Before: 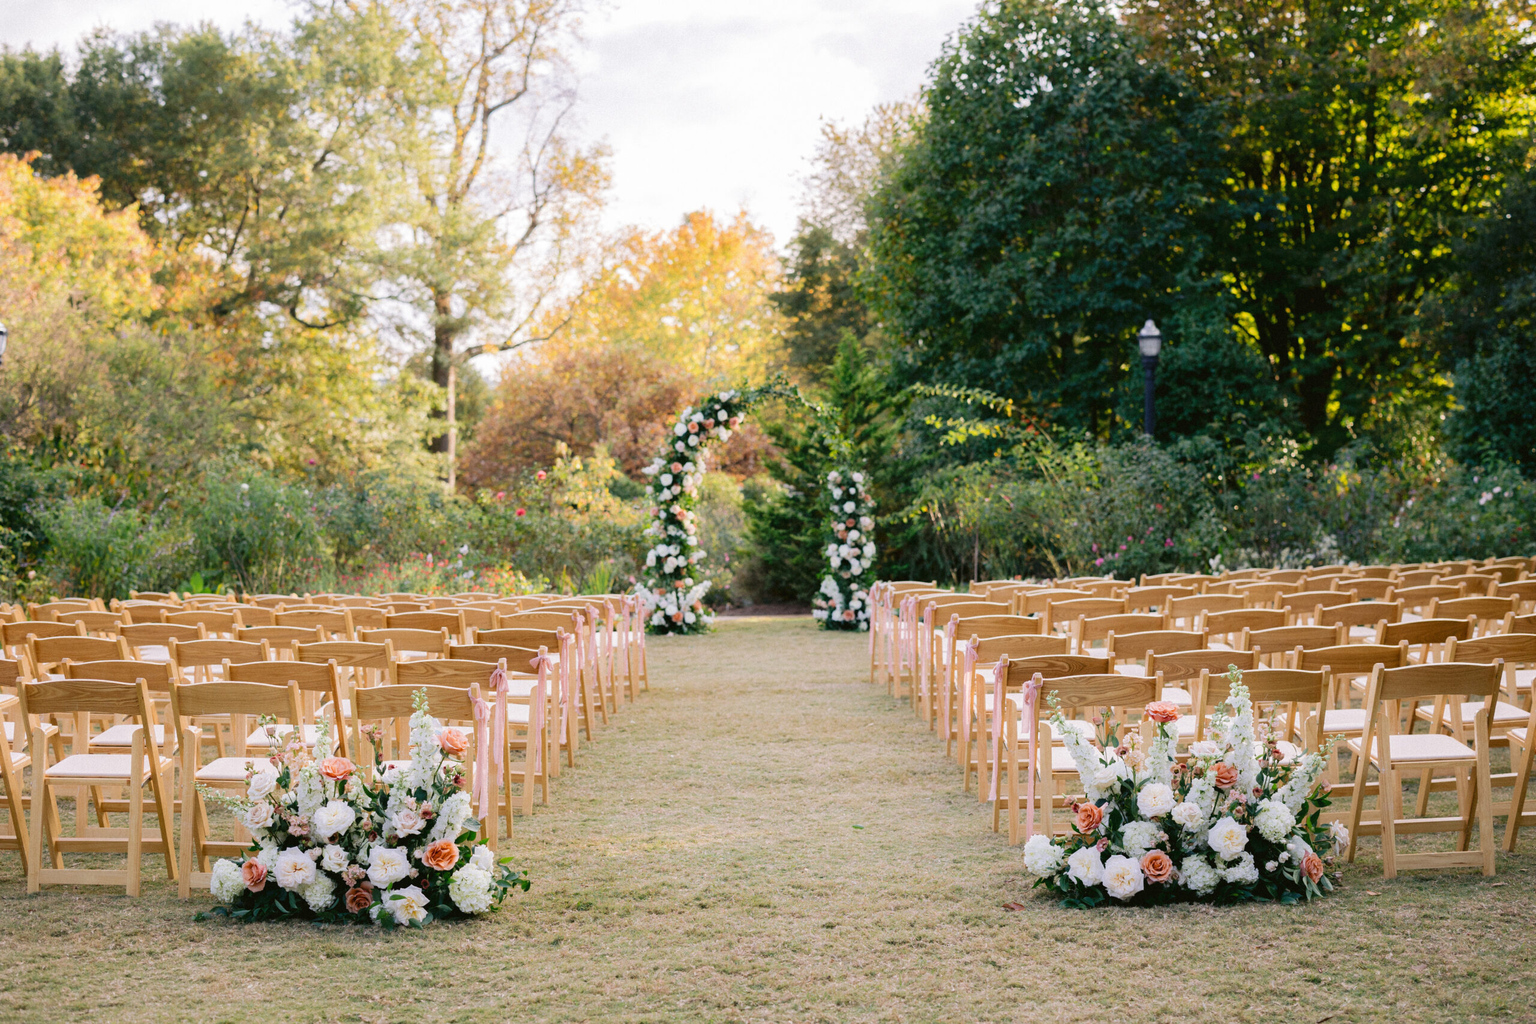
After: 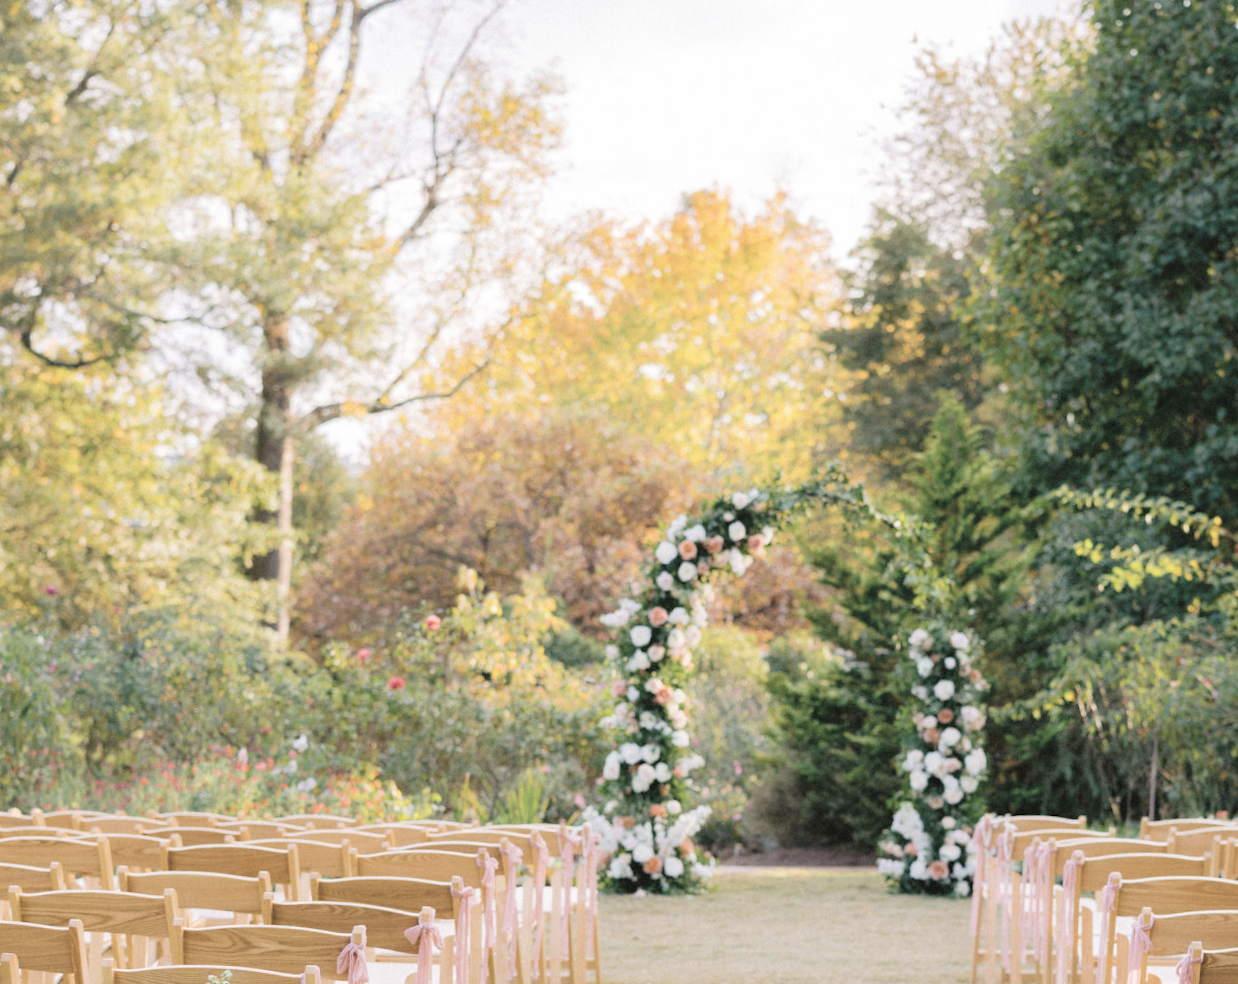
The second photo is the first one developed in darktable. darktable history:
crop: left 17.835%, top 7.675%, right 32.881%, bottom 32.213%
contrast brightness saturation: brightness 0.18, saturation -0.5
color balance rgb: linear chroma grading › global chroma 10%, perceptual saturation grading › global saturation 30%, global vibrance 10%
rotate and perspective: rotation 1.57°, crop left 0.018, crop right 0.982, crop top 0.039, crop bottom 0.961
